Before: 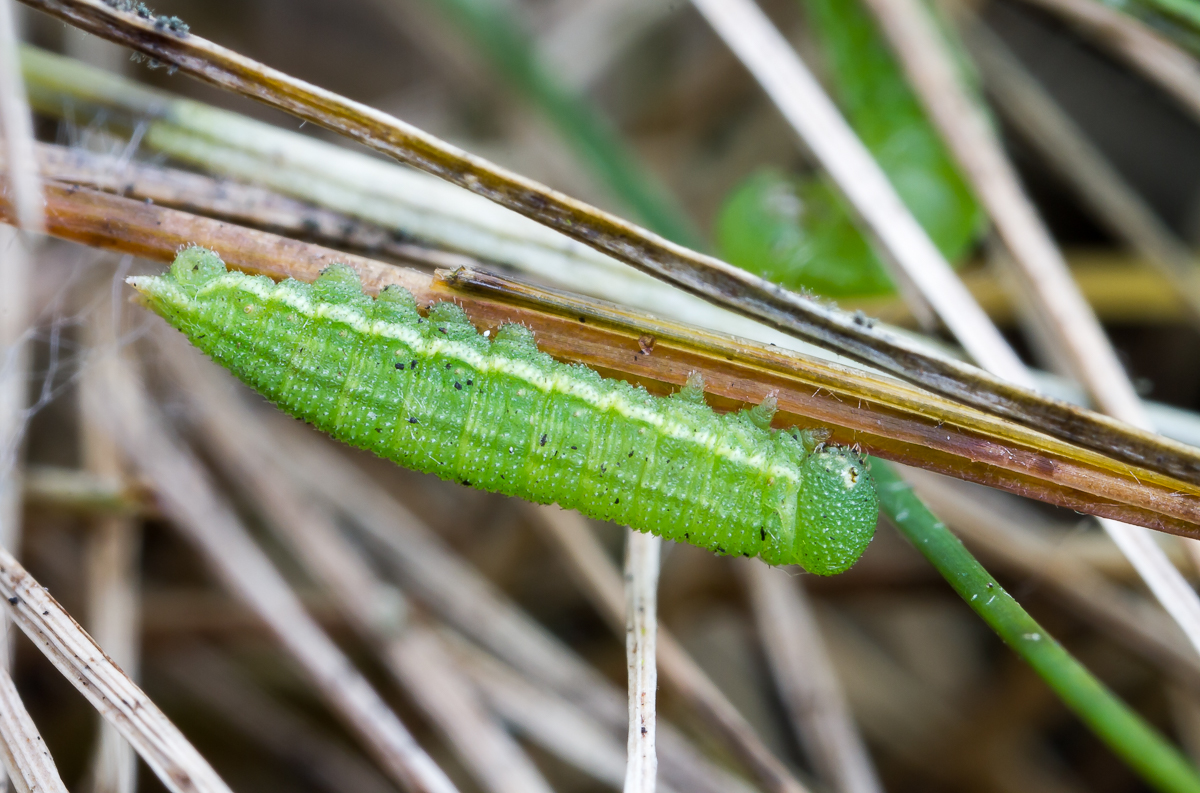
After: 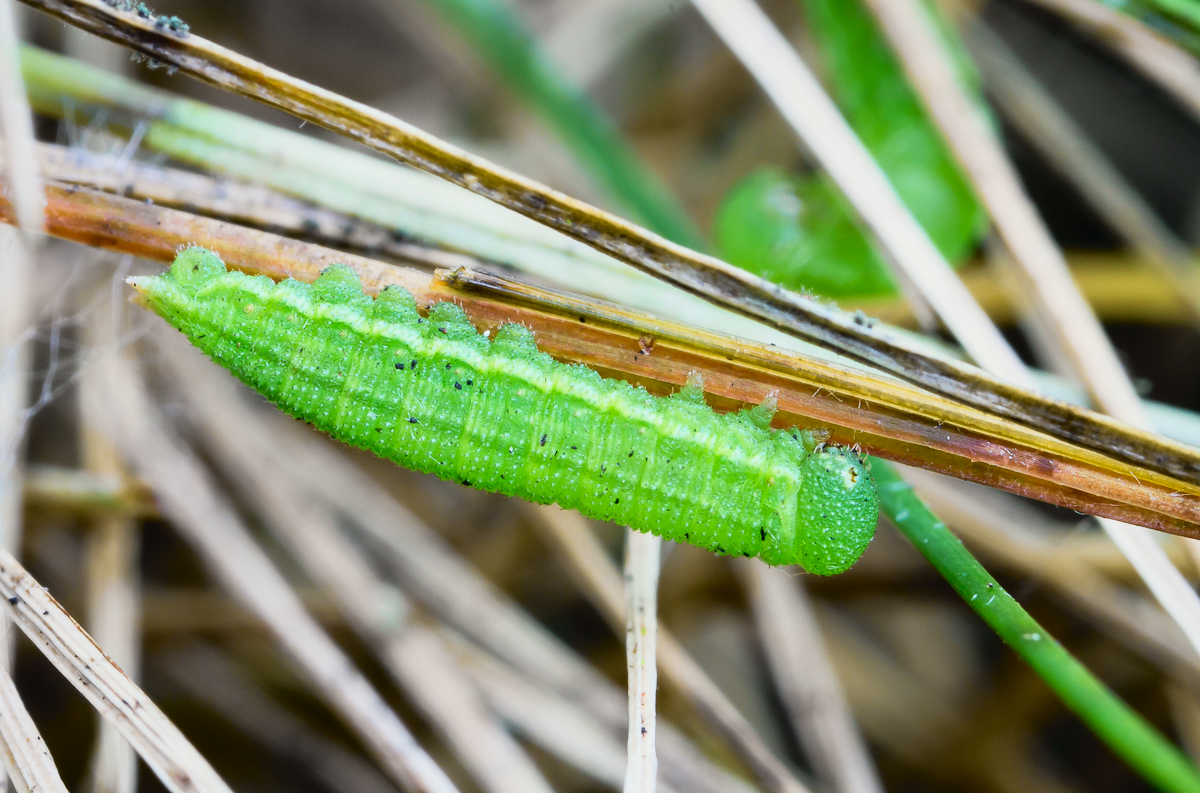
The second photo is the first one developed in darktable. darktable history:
color correction: highlights b* 2.95
tone curve: curves: ch0 [(0, 0.022) (0.114, 0.088) (0.282, 0.316) (0.446, 0.511) (0.613, 0.693) (0.786, 0.843) (0.999, 0.949)]; ch1 [(0, 0) (0.395, 0.343) (0.463, 0.427) (0.486, 0.474) (0.503, 0.5) (0.535, 0.522) (0.555, 0.566) (0.594, 0.614) (0.755, 0.793) (1, 1)]; ch2 [(0, 0) (0.369, 0.388) (0.449, 0.431) (0.501, 0.5) (0.528, 0.517) (0.561, 0.59) (0.612, 0.646) (0.697, 0.721) (1, 1)], color space Lab, independent channels, preserve colors none
